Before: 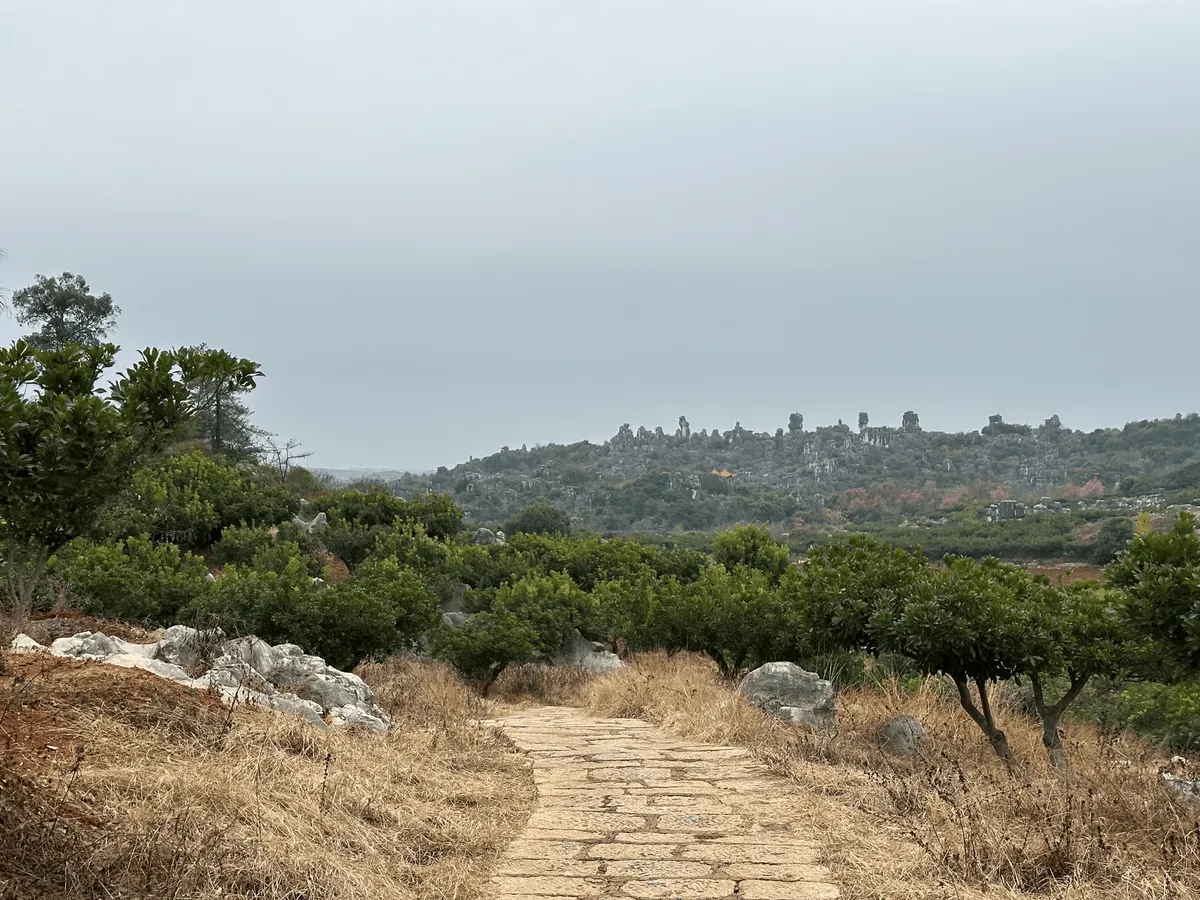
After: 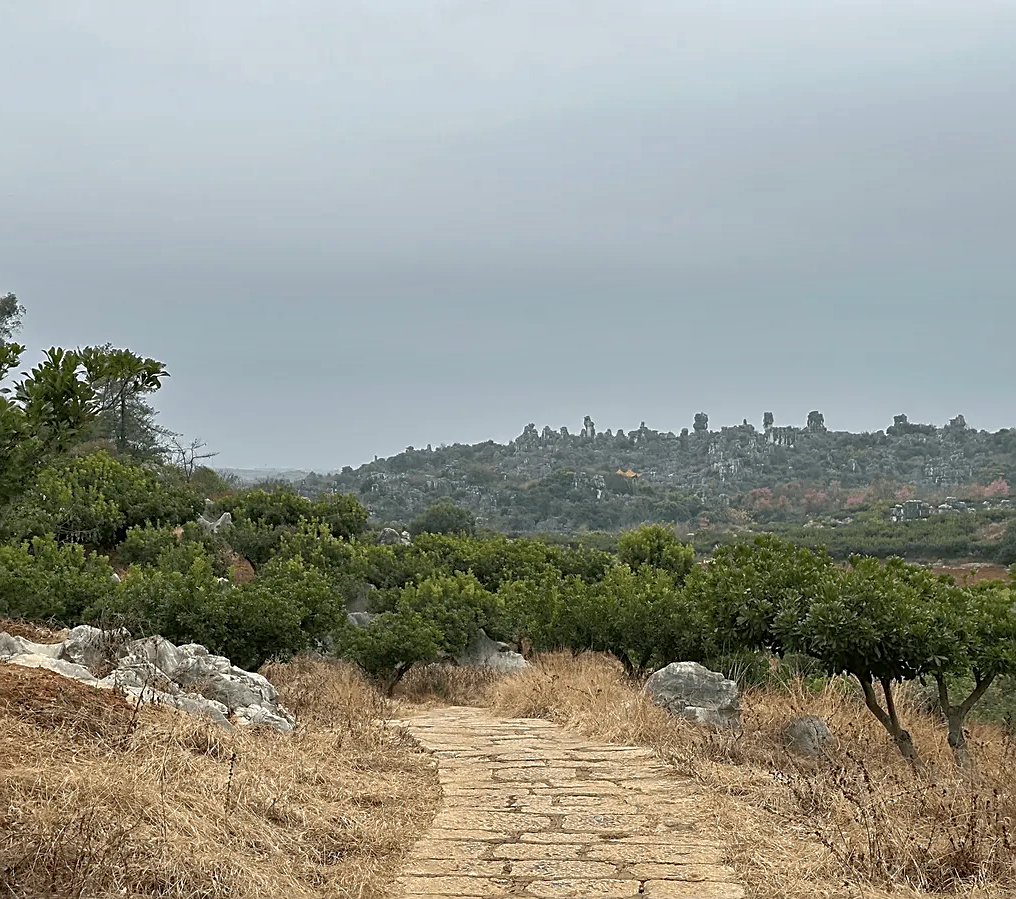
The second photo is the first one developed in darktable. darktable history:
sharpen: amount 0.498
shadows and highlights: on, module defaults
crop: left 7.949%, right 7.364%
